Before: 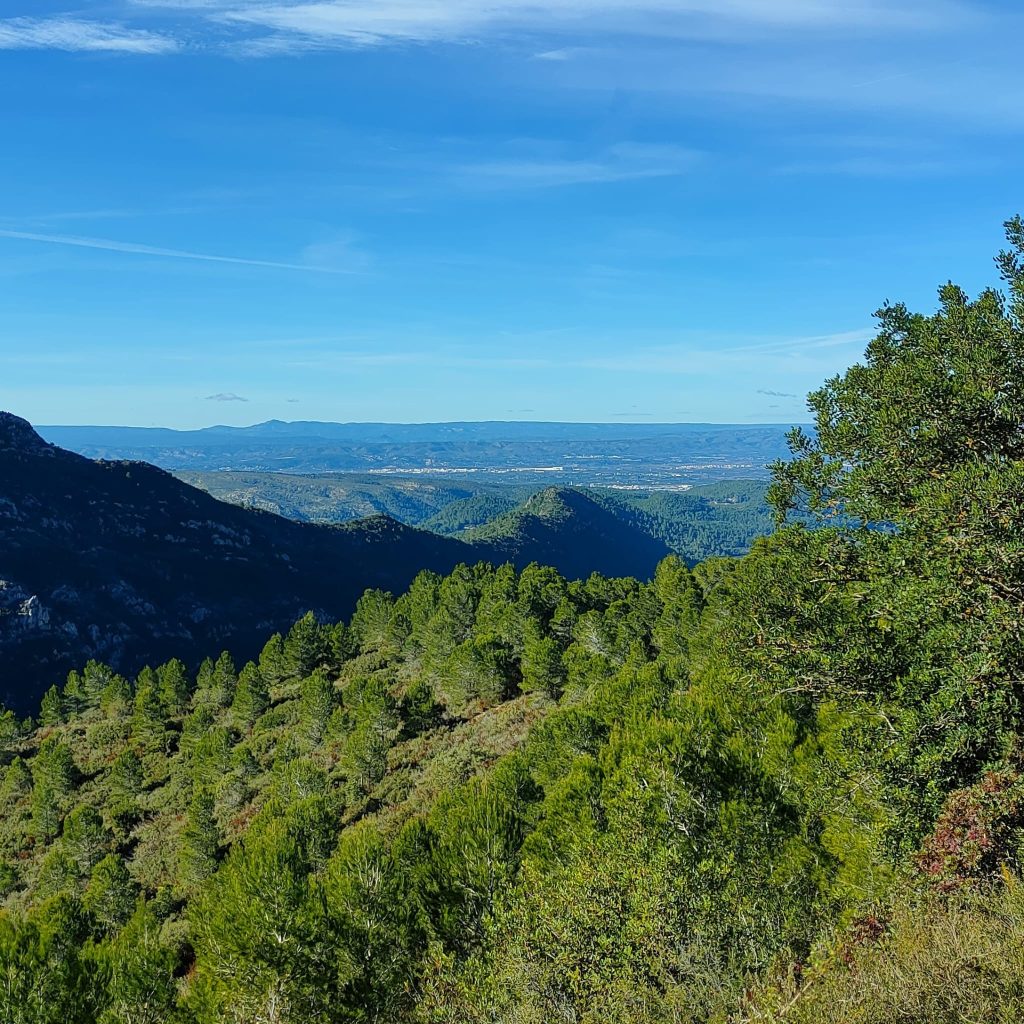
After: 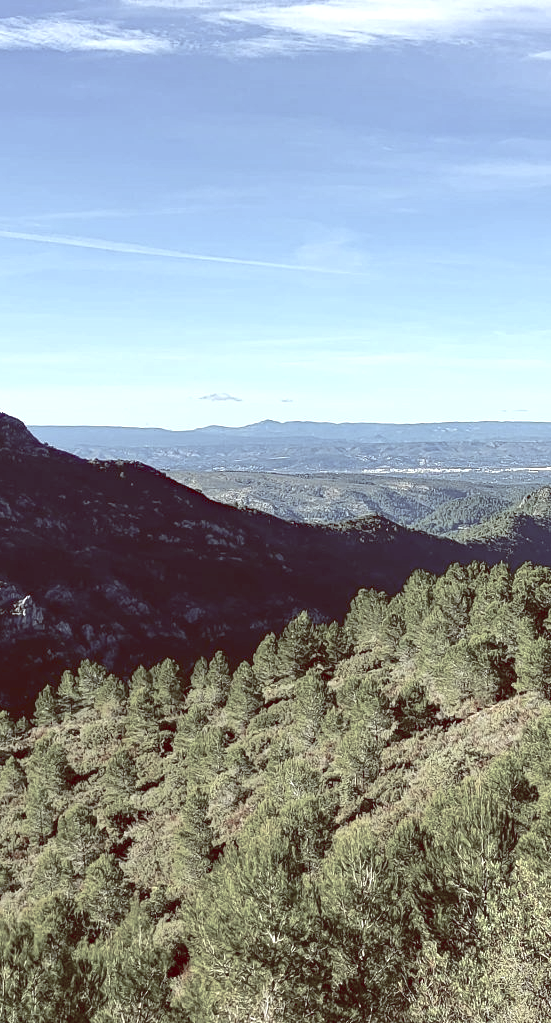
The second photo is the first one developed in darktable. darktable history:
crop: left 0.587%, right 45.588%, bottom 0.086%
color balance rgb: shadows lift › luminance 1%, shadows lift › chroma 0.2%, shadows lift › hue 20°, power › luminance 1%, power › chroma 0.4%, power › hue 34°, highlights gain › luminance 0.8%, highlights gain › chroma 0.4%, highlights gain › hue 44°, global offset › chroma 0.4%, global offset › hue 34°, white fulcrum 0.08 EV, linear chroma grading › shadows -7%, linear chroma grading › highlights -7%, linear chroma grading › global chroma -10%, linear chroma grading › mid-tones -8%, perceptual saturation grading › global saturation -28%, perceptual saturation grading › highlights -20%, perceptual saturation grading › mid-tones -24%, perceptual saturation grading › shadows -24%, perceptual brilliance grading › global brilliance -1%, perceptual brilliance grading › highlights -1%, perceptual brilliance grading › mid-tones -1%, perceptual brilliance grading › shadows -1%, global vibrance -17%, contrast -6%
haze removal: strength 0.29, distance 0.25, compatibility mode true, adaptive false
exposure: black level correction 0, exposure 1.1 EV, compensate highlight preservation false
